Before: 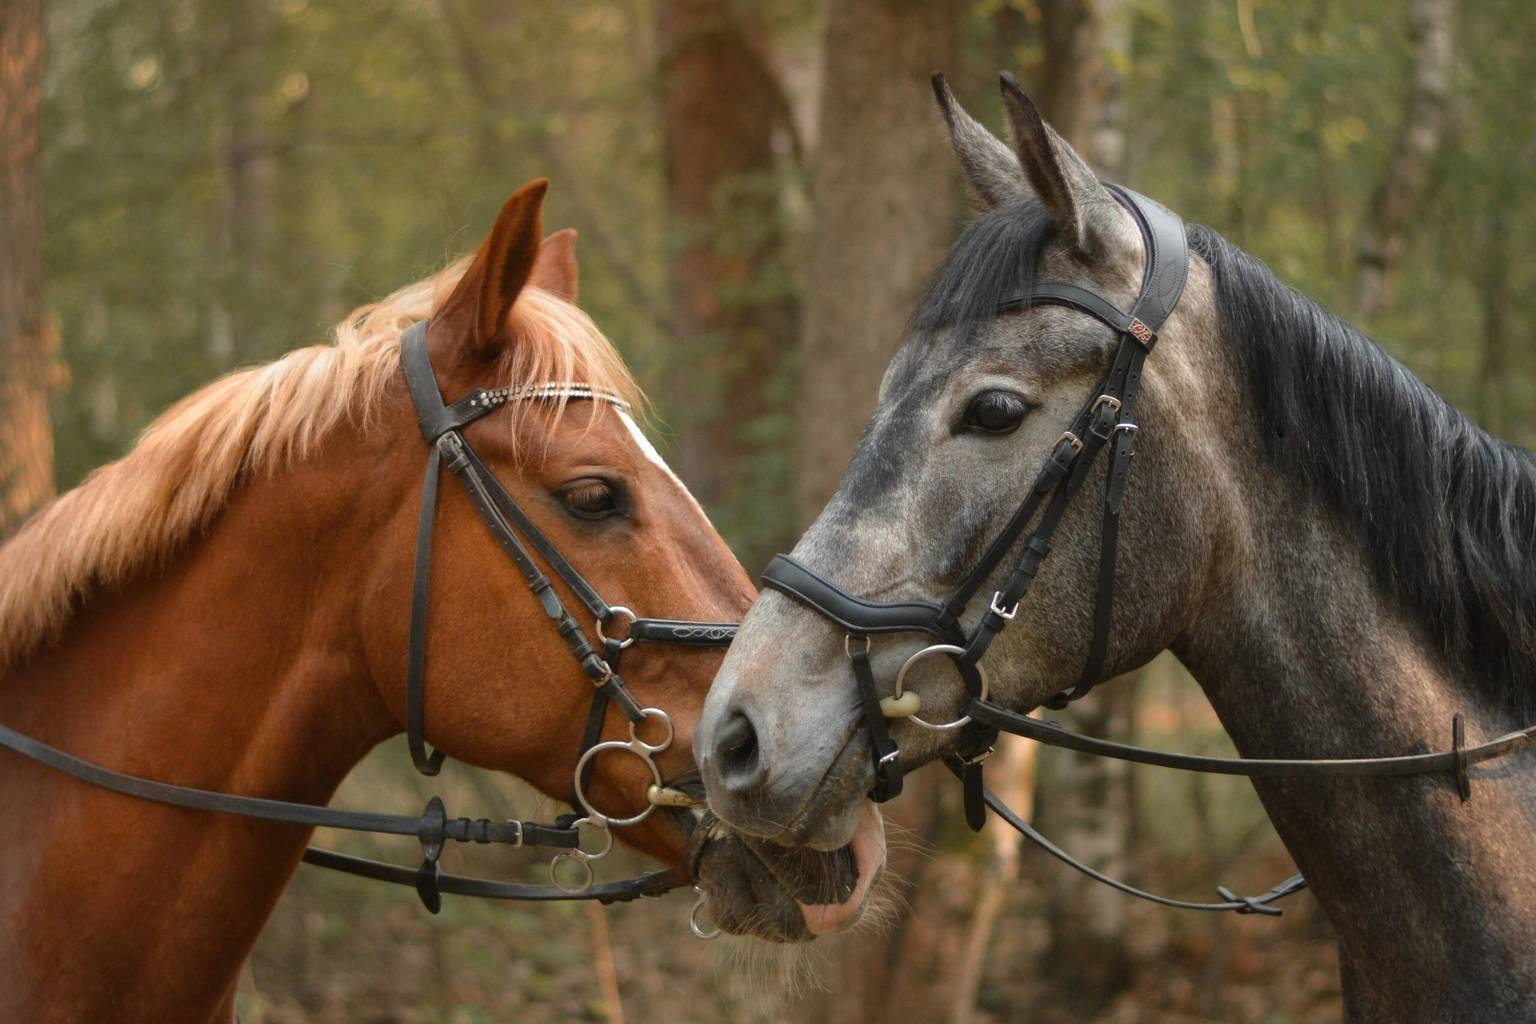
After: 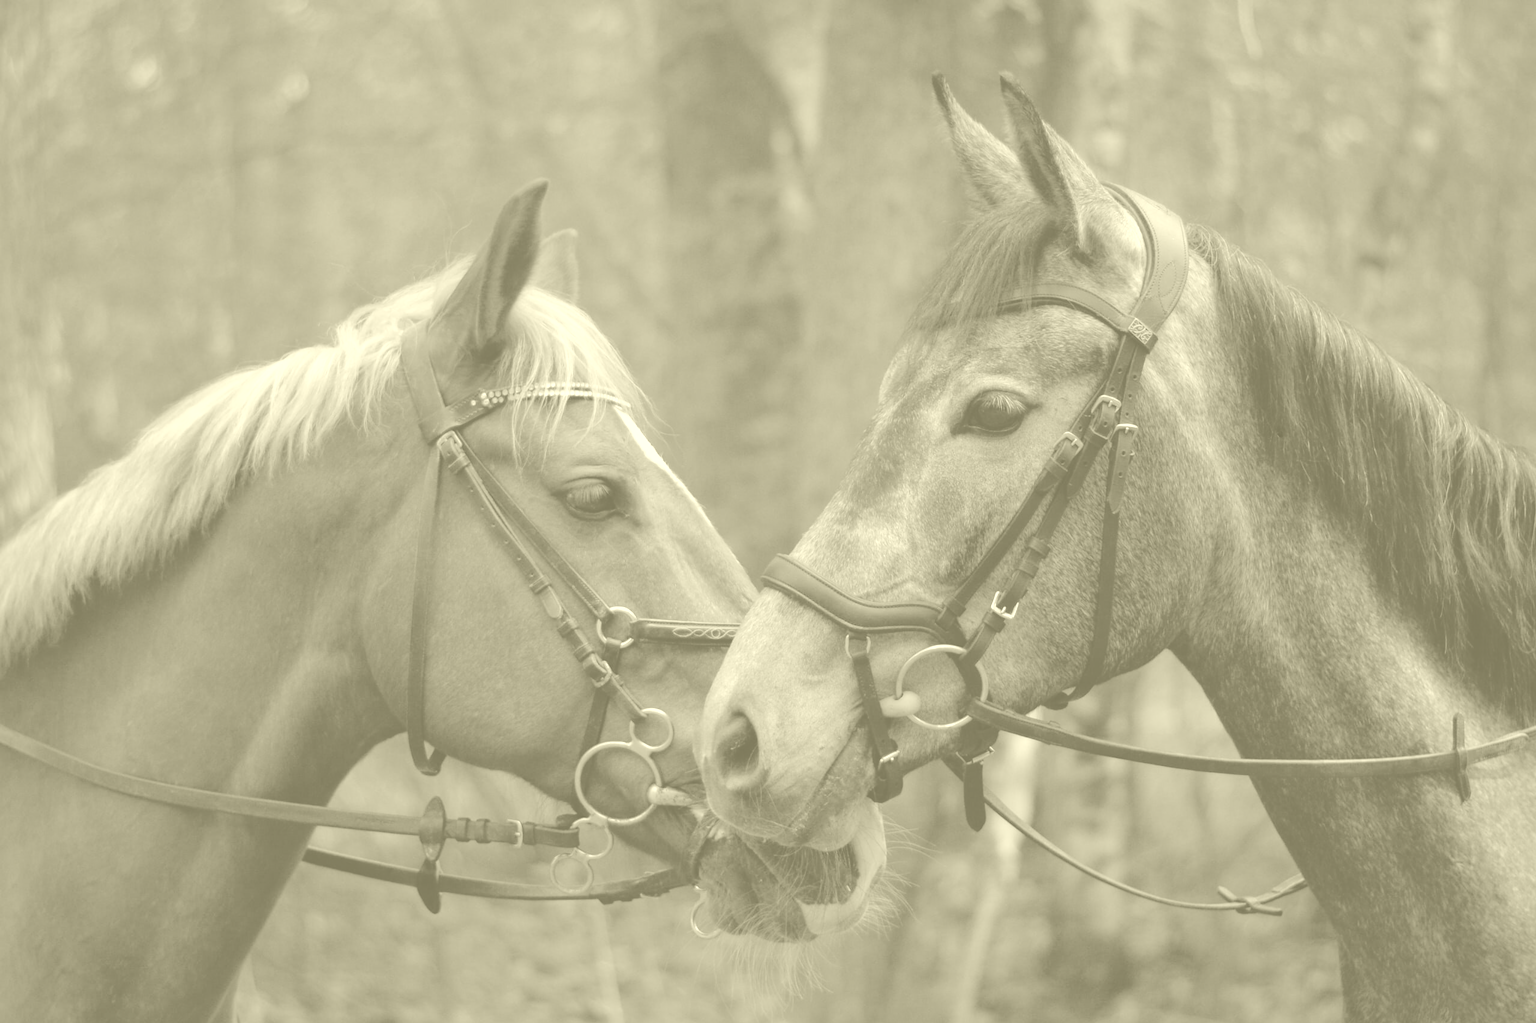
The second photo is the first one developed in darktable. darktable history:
exposure: black level correction 0.016, exposure -0.009 EV, compensate highlight preservation false
tone equalizer: on, module defaults
colorize: hue 43.2°, saturation 40%, version 1
